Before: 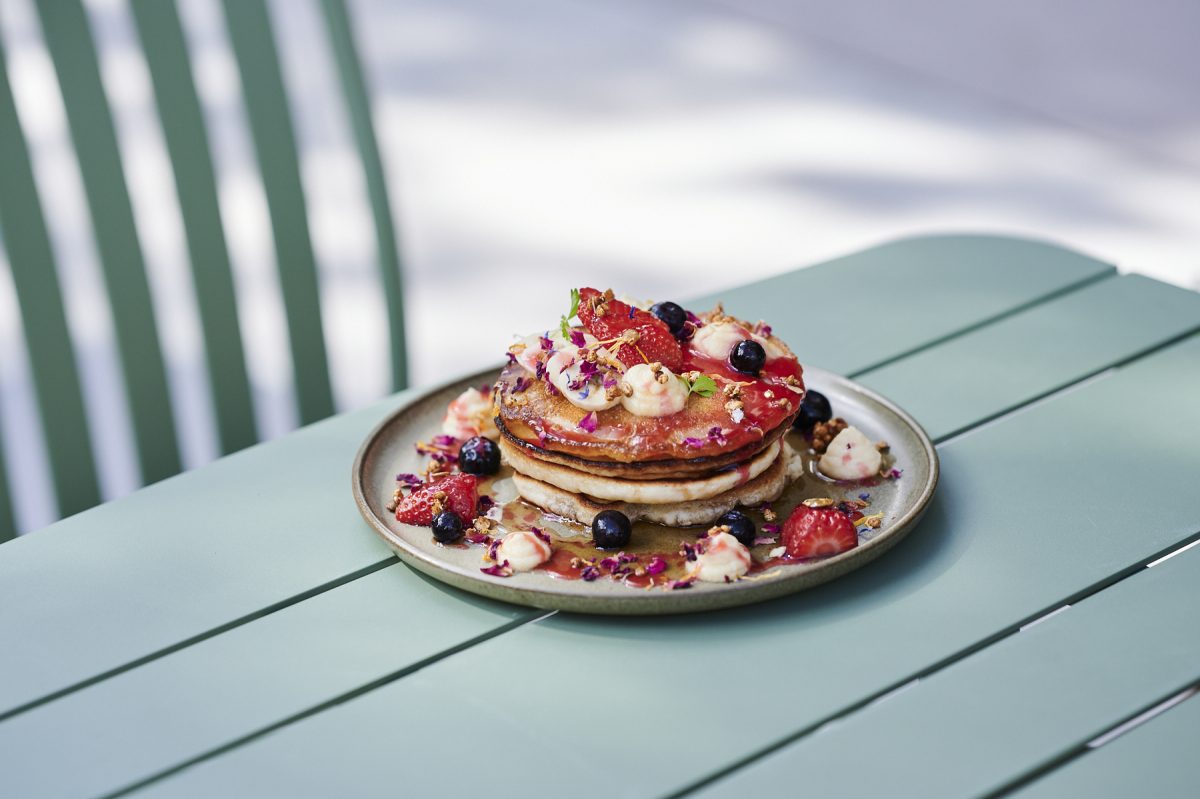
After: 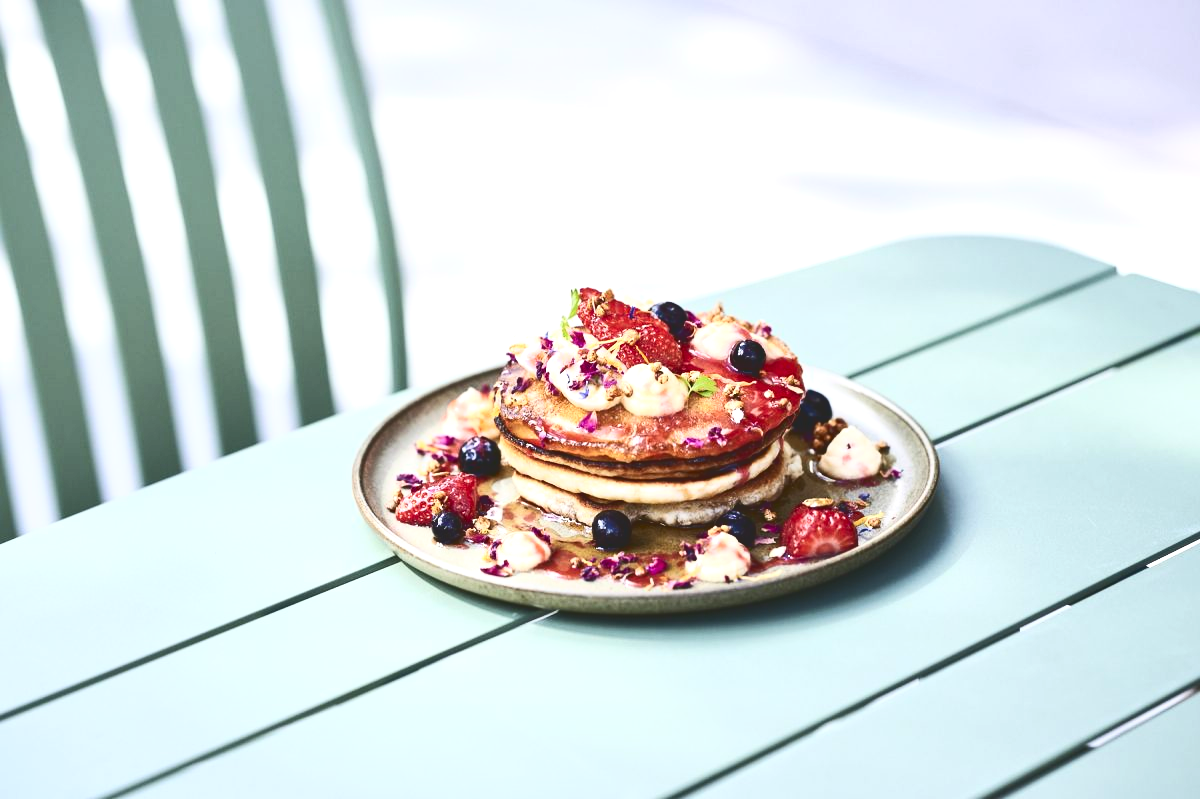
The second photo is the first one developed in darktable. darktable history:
exposure: black level correction 0, exposure 0.692 EV, compensate highlight preservation false
tone curve: curves: ch0 [(0, 0) (0.003, 0.147) (0.011, 0.147) (0.025, 0.147) (0.044, 0.147) (0.069, 0.147) (0.1, 0.15) (0.136, 0.158) (0.177, 0.174) (0.224, 0.198) (0.277, 0.241) (0.335, 0.292) (0.399, 0.361) (0.468, 0.452) (0.543, 0.568) (0.623, 0.679) (0.709, 0.793) (0.801, 0.886) (0.898, 0.966) (1, 1)], color space Lab, independent channels, preserve colors none
tone equalizer: edges refinement/feathering 500, mask exposure compensation -1.57 EV, preserve details no
